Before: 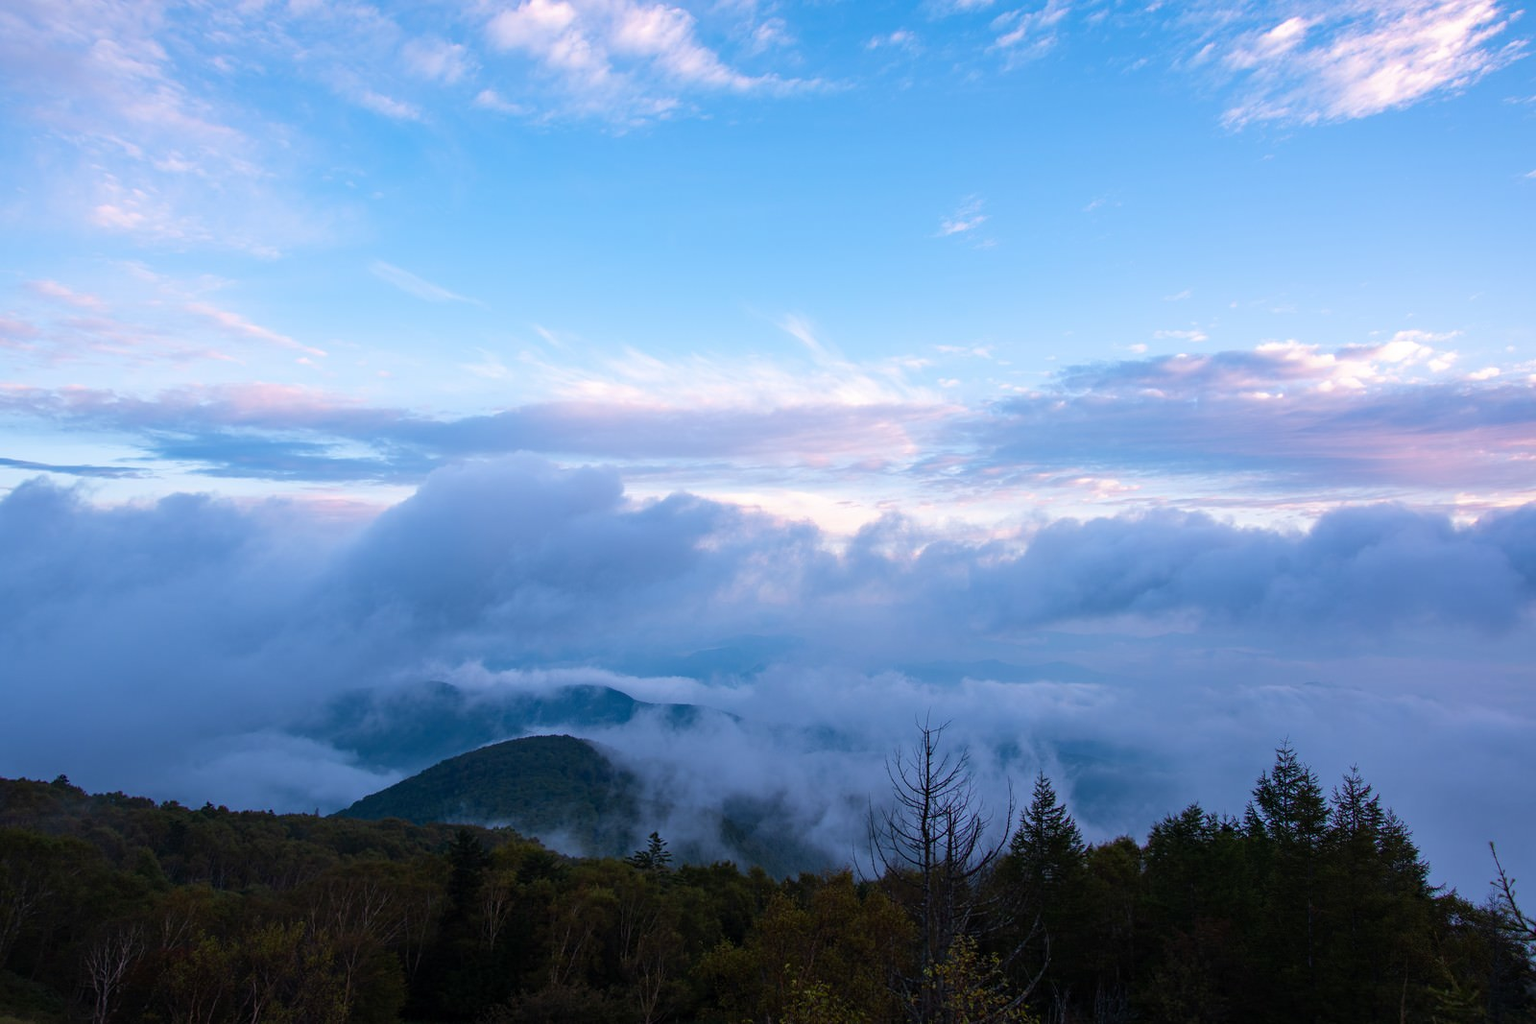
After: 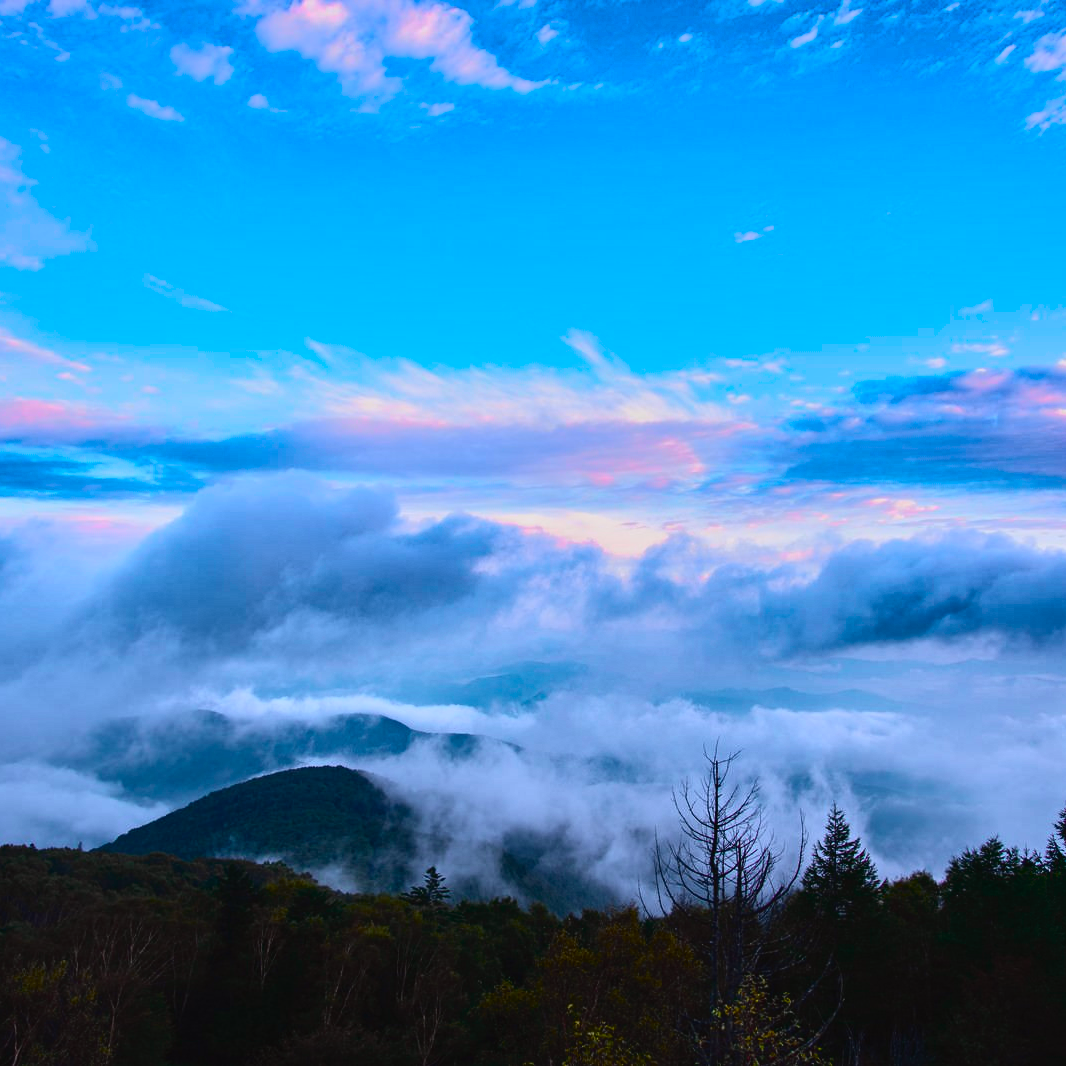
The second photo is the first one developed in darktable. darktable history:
shadows and highlights: shadows 20.99, highlights -81.51, soften with gaussian
crop and rotate: left 15.638%, right 17.689%
tone curve: curves: ch0 [(0, 0.023) (0.132, 0.075) (0.256, 0.2) (0.463, 0.494) (0.699, 0.816) (0.813, 0.898) (1, 0.943)]; ch1 [(0, 0) (0.32, 0.306) (0.441, 0.41) (0.476, 0.466) (0.498, 0.5) (0.518, 0.519) (0.546, 0.571) (0.604, 0.651) (0.733, 0.817) (1, 1)]; ch2 [(0, 0) (0.312, 0.313) (0.431, 0.425) (0.483, 0.477) (0.503, 0.503) (0.526, 0.507) (0.564, 0.575) (0.614, 0.695) (0.713, 0.767) (0.985, 0.966)], color space Lab, independent channels, preserve colors none
exposure: exposure 0.482 EV, compensate exposure bias true, compensate highlight preservation false
